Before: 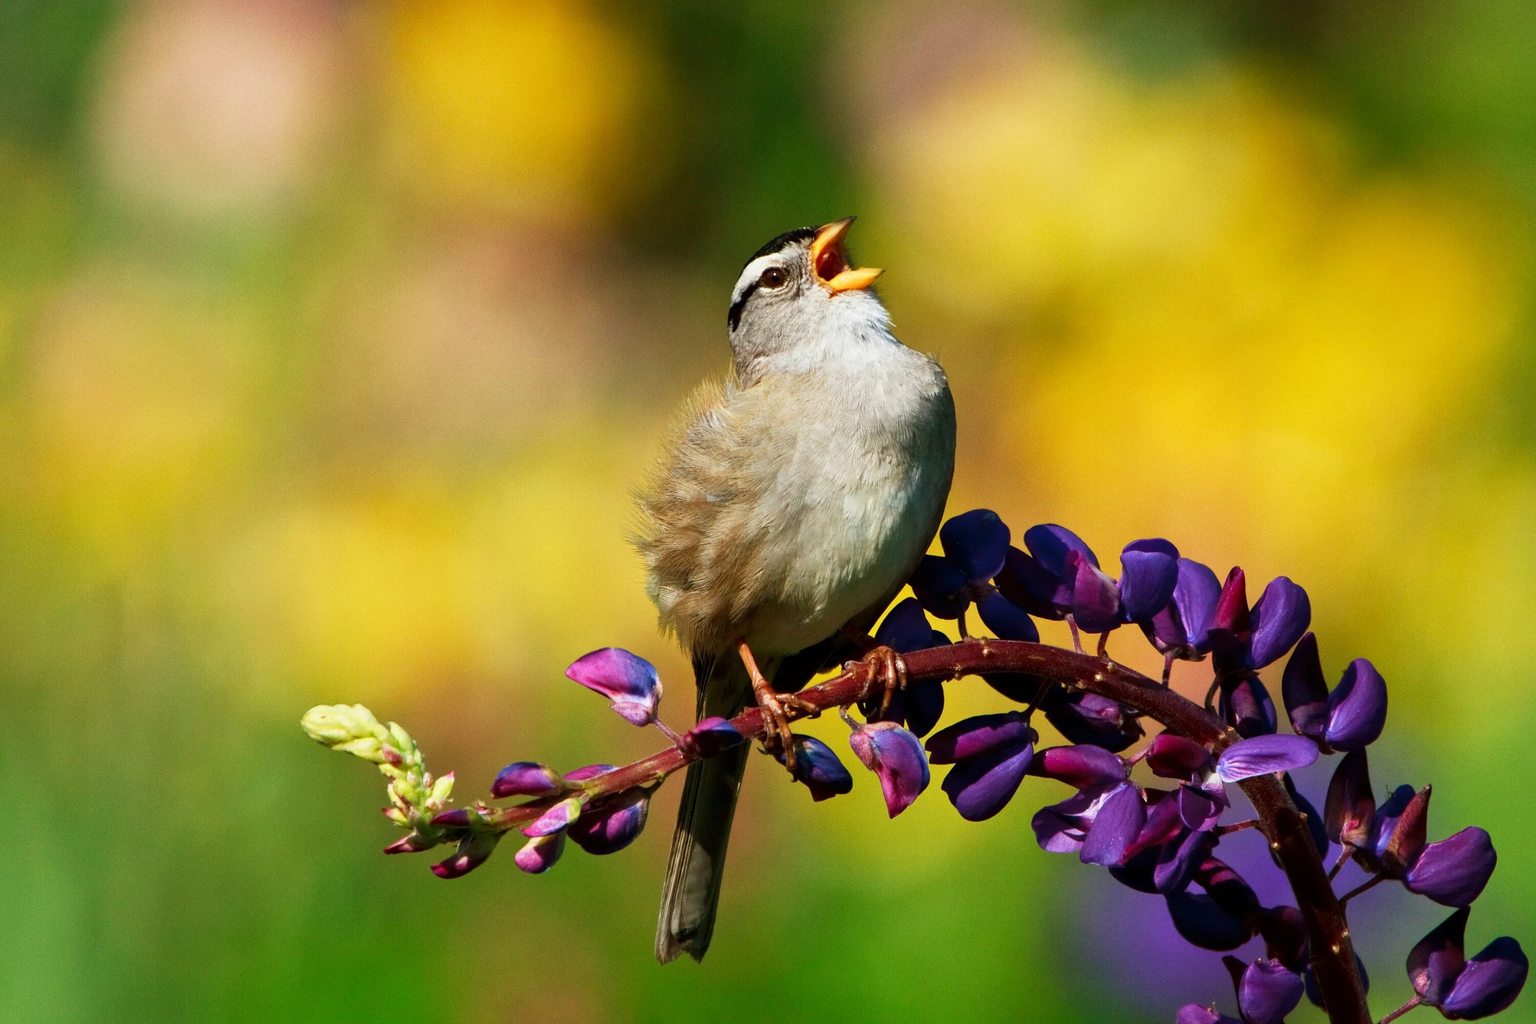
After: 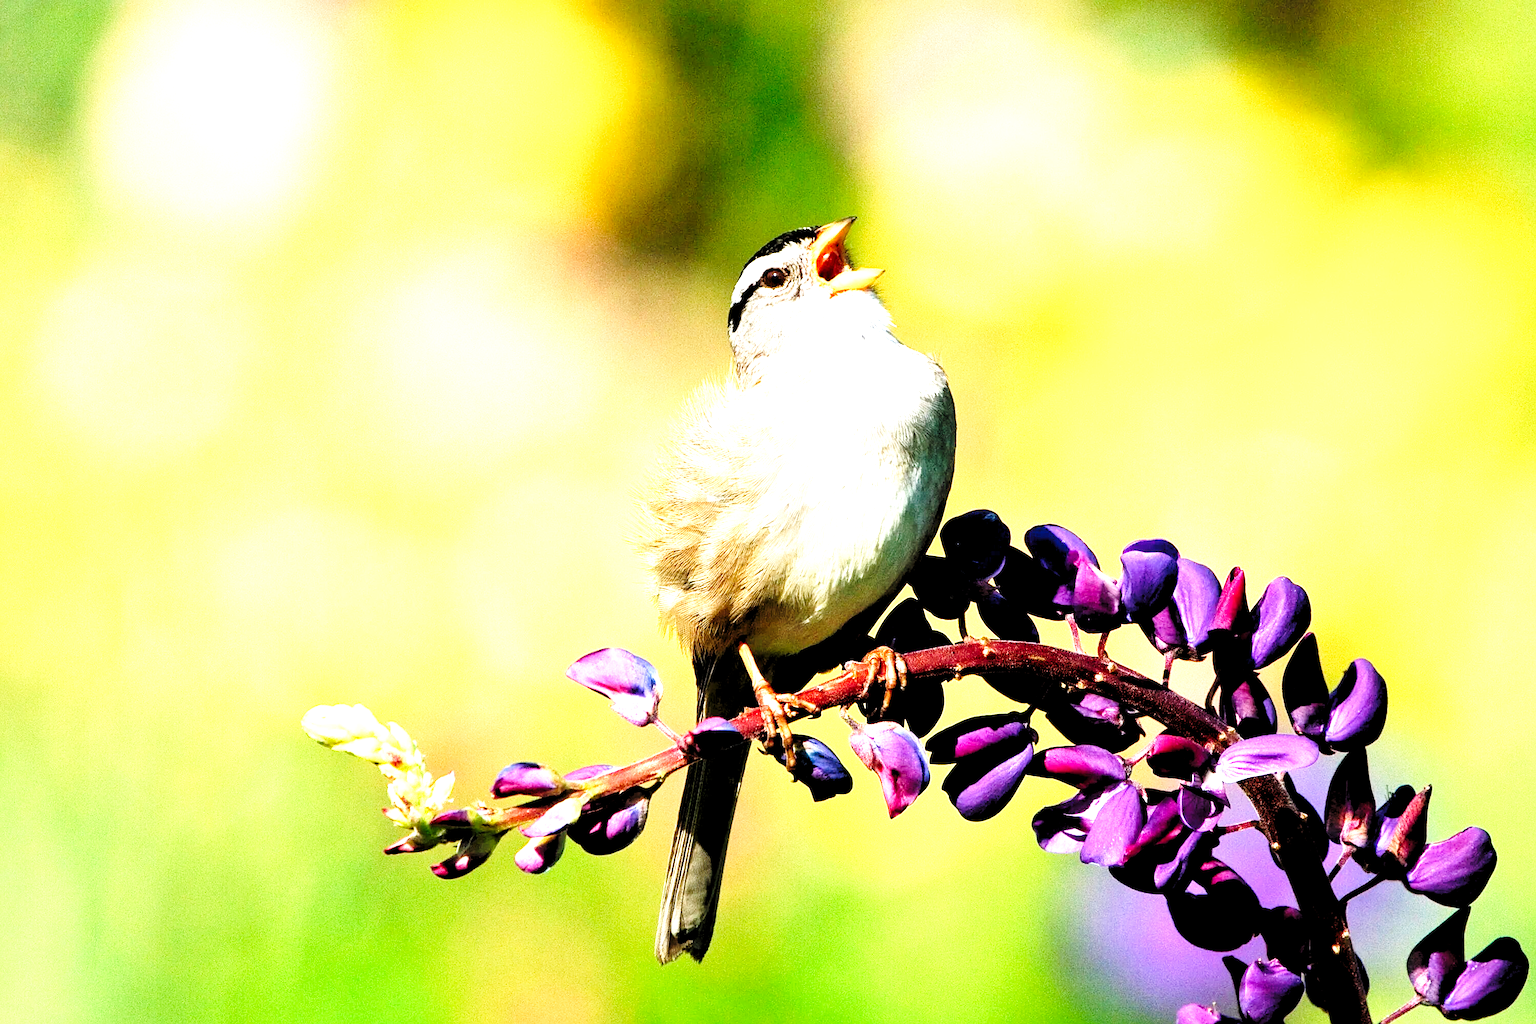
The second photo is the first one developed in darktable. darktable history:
rgb levels: levels [[0.013, 0.434, 0.89], [0, 0.5, 1], [0, 0.5, 1]]
tone equalizer: -8 EV -0.417 EV, -7 EV -0.389 EV, -6 EV -0.333 EV, -5 EV -0.222 EV, -3 EV 0.222 EV, -2 EV 0.333 EV, -1 EV 0.389 EV, +0 EV 0.417 EV, edges refinement/feathering 500, mask exposure compensation -1.57 EV, preserve details no
exposure: exposure 1.061 EV, compensate highlight preservation false
base curve: curves: ch0 [(0, 0) (0.028, 0.03) (0.121, 0.232) (0.46, 0.748) (0.859, 0.968) (1, 1)], preserve colors none
sharpen: on, module defaults
levels: levels [0.016, 0.492, 0.969]
